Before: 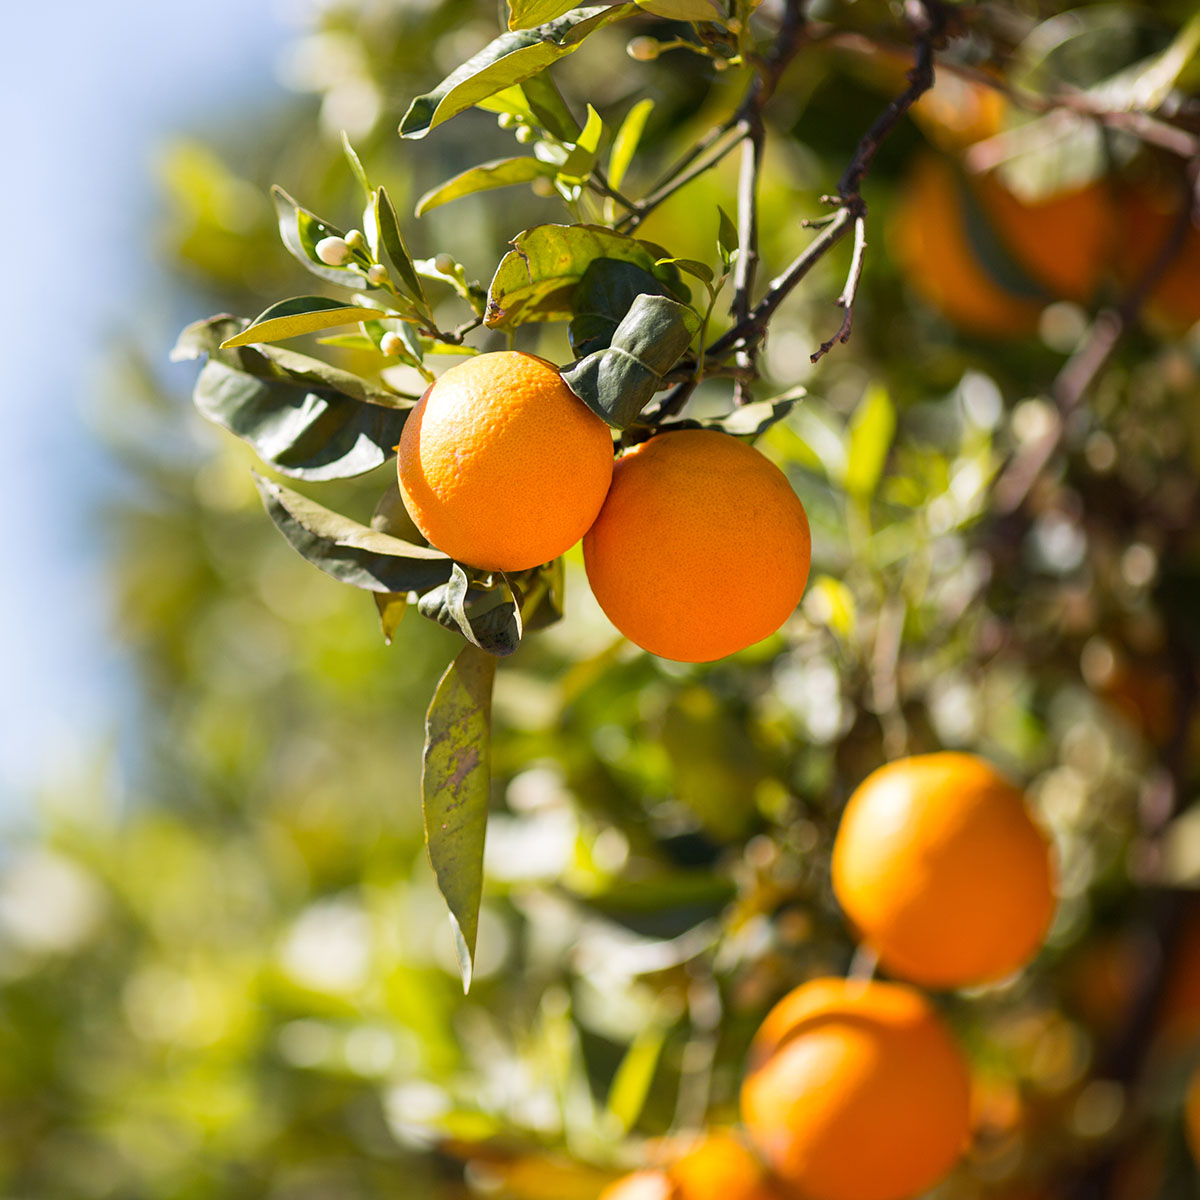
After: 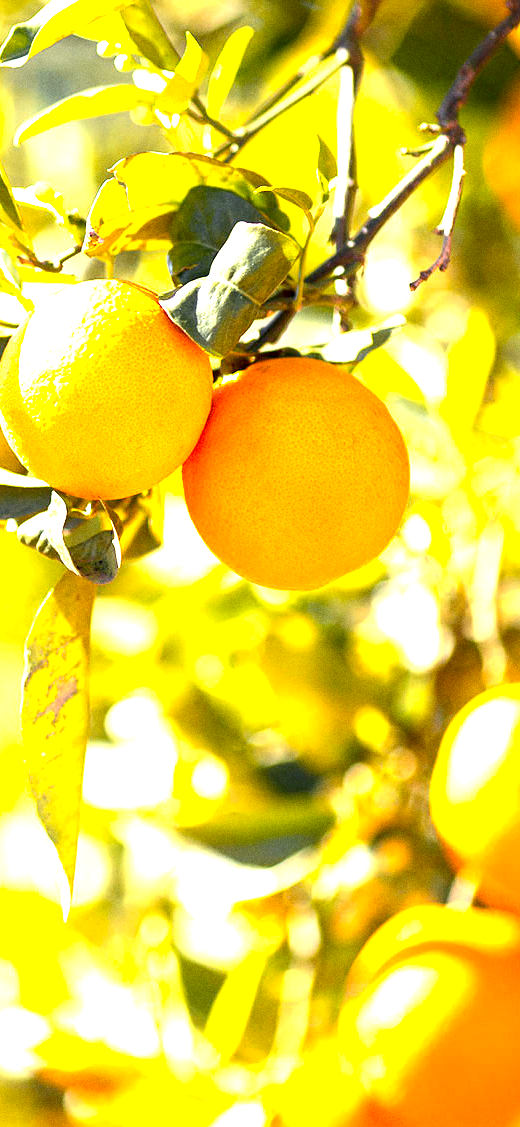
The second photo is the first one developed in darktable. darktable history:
exposure: black level correction 0.001, exposure 2 EV, compensate highlight preservation false
color zones: curves: ch0 [(0, 0.511) (0.143, 0.531) (0.286, 0.56) (0.429, 0.5) (0.571, 0.5) (0.714, 0.5) (0.857, 0.5) (1, 0.5)]; ch1 [(0, 0.525) (0.143, 0.705) (0.286, 0.715) (0.429, 0.35) (0.571, 0.35) (0.714, 0.35) (0.857, 0.4) (1, 0.4)]; ch2 [(0, 0.572) (0.143, 0.512) (0.286, 0.473) (0.429, 0.45) (0.571, 0.5) (0.714, 0.5) (0.857, 0.518) (1, 0.518)]
grain: coarseness 0.09 ISO
crop: left 33.452%, top 6.025%, right 23.155%
